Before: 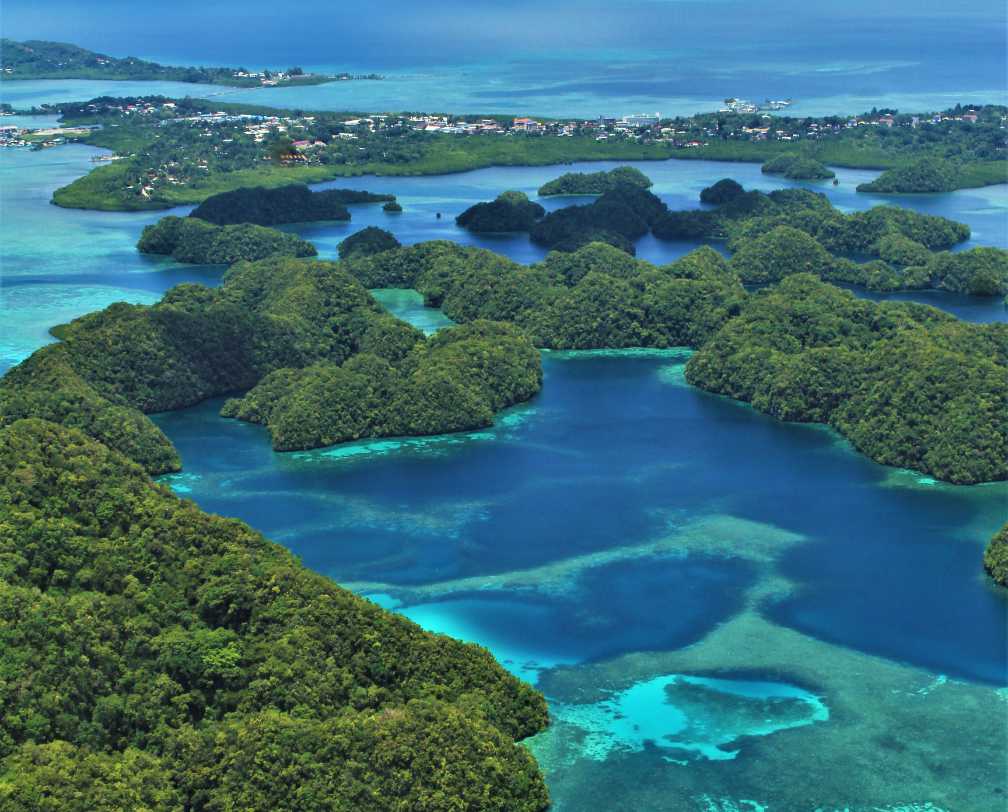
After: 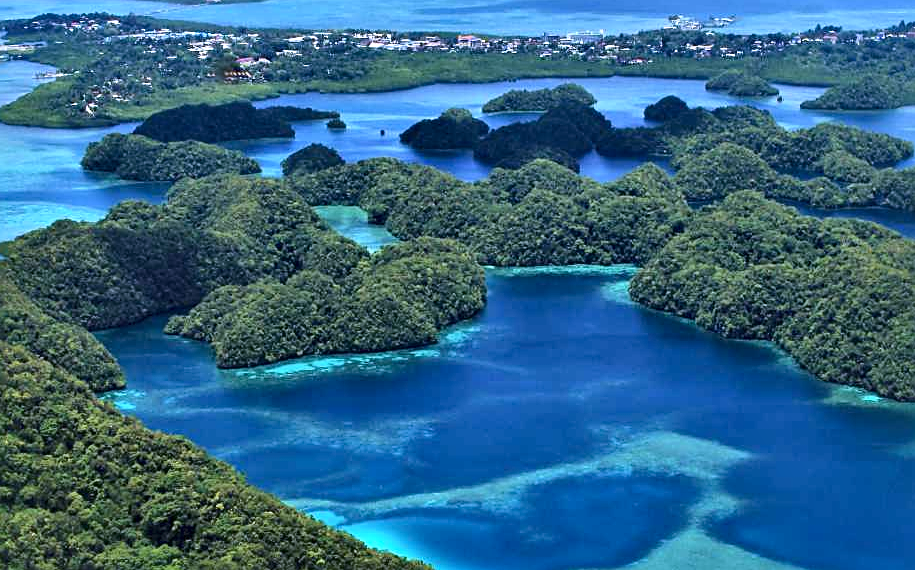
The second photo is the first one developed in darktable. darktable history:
local contrast: mode bilateral grid, contrast 25, coarseness 60, detail 151%, midtone range 0.2
color calibration: output R [1.063, -0.012, -0.003, 0], output B [-0.079, 0.047, 1, 0], illuminant custom, x 0.389, y 0.387, temperature 3838.64 K
sharpen: on, module defaults
crop: left 5.596%, top 10.314%, right 3.534%, bottom 19.395%
